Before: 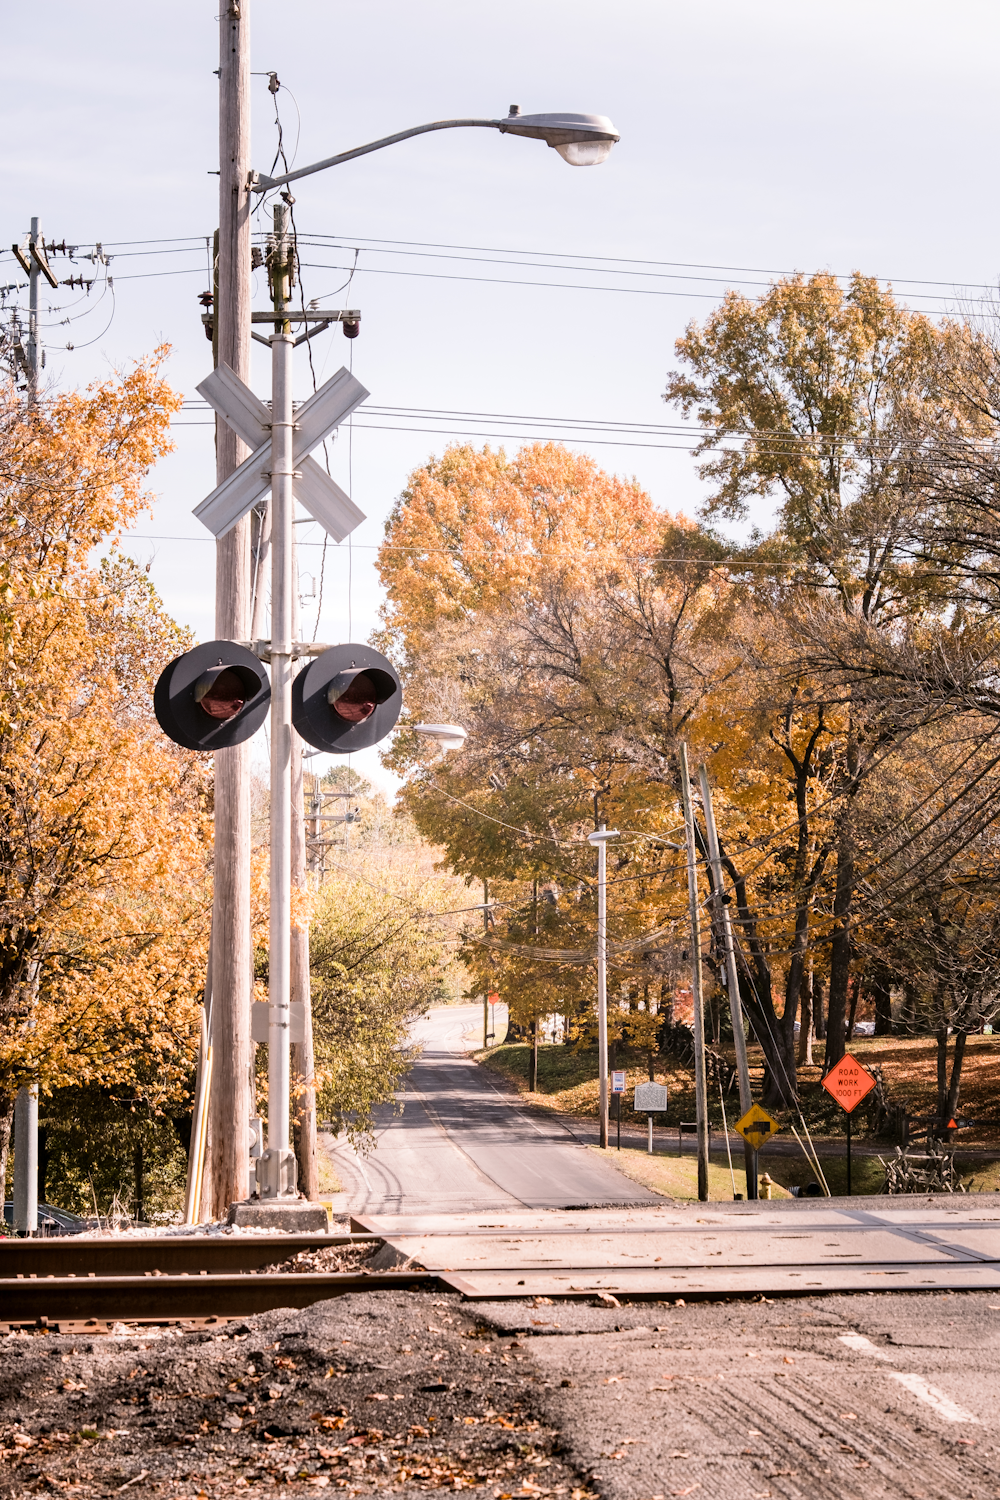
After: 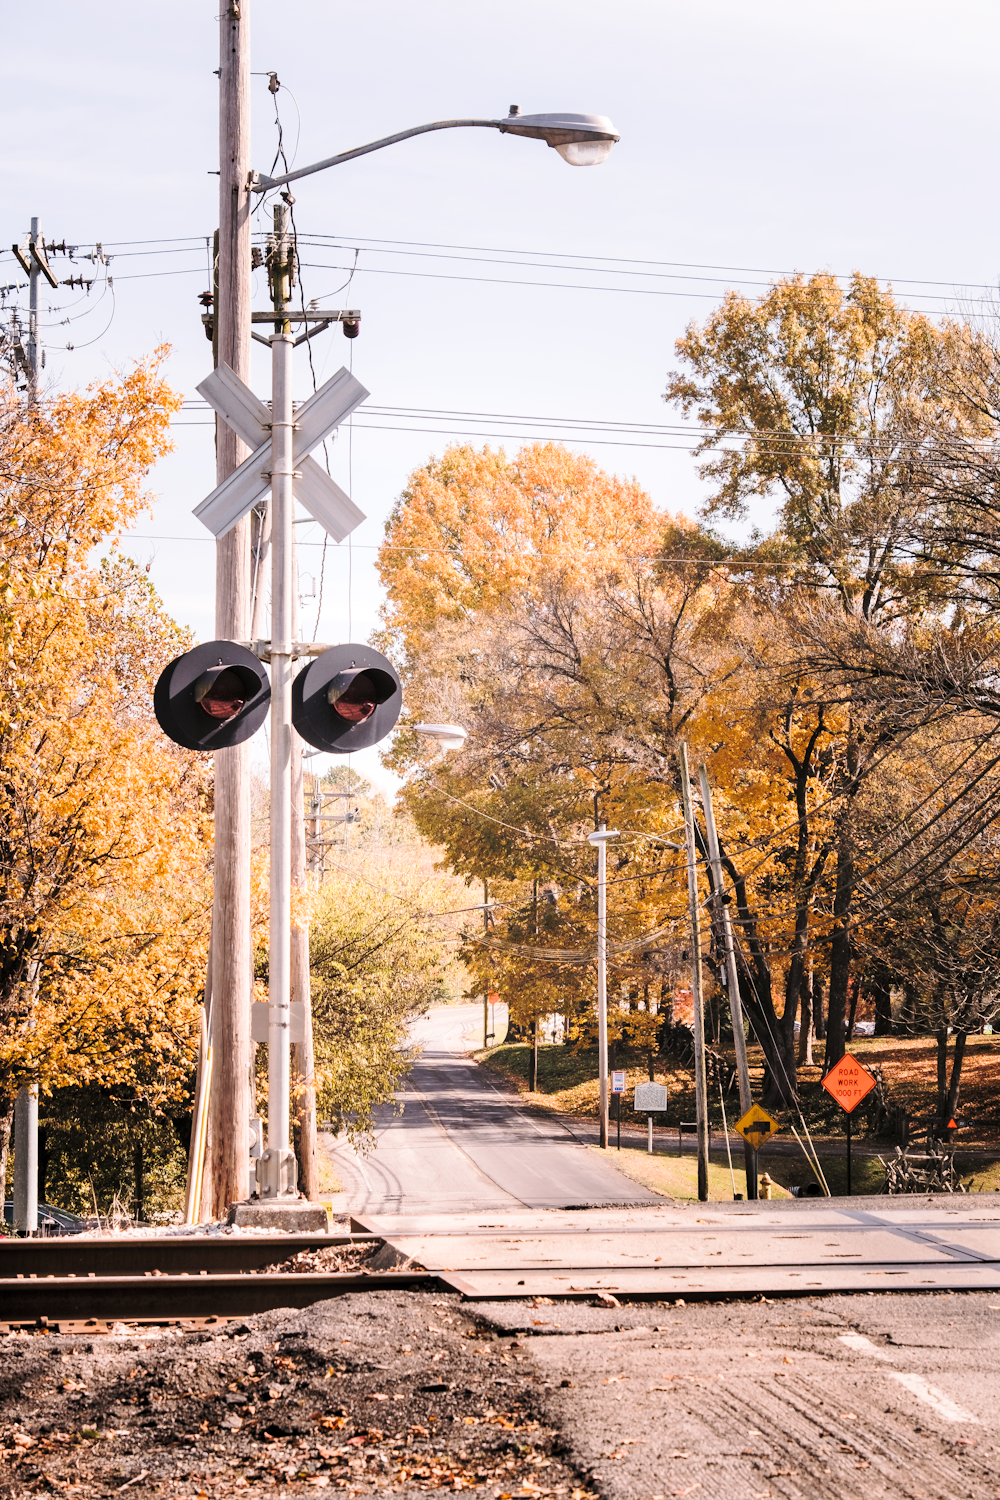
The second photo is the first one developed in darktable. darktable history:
base curve: curves: ch0 [(0, 0) (0.073, 0.04) (0.157, 0.139) (0.492, 0.492) (0.758, 0.758) (1, 1)], preserve colors none
contrast brightness saturation: brightness 0.148
